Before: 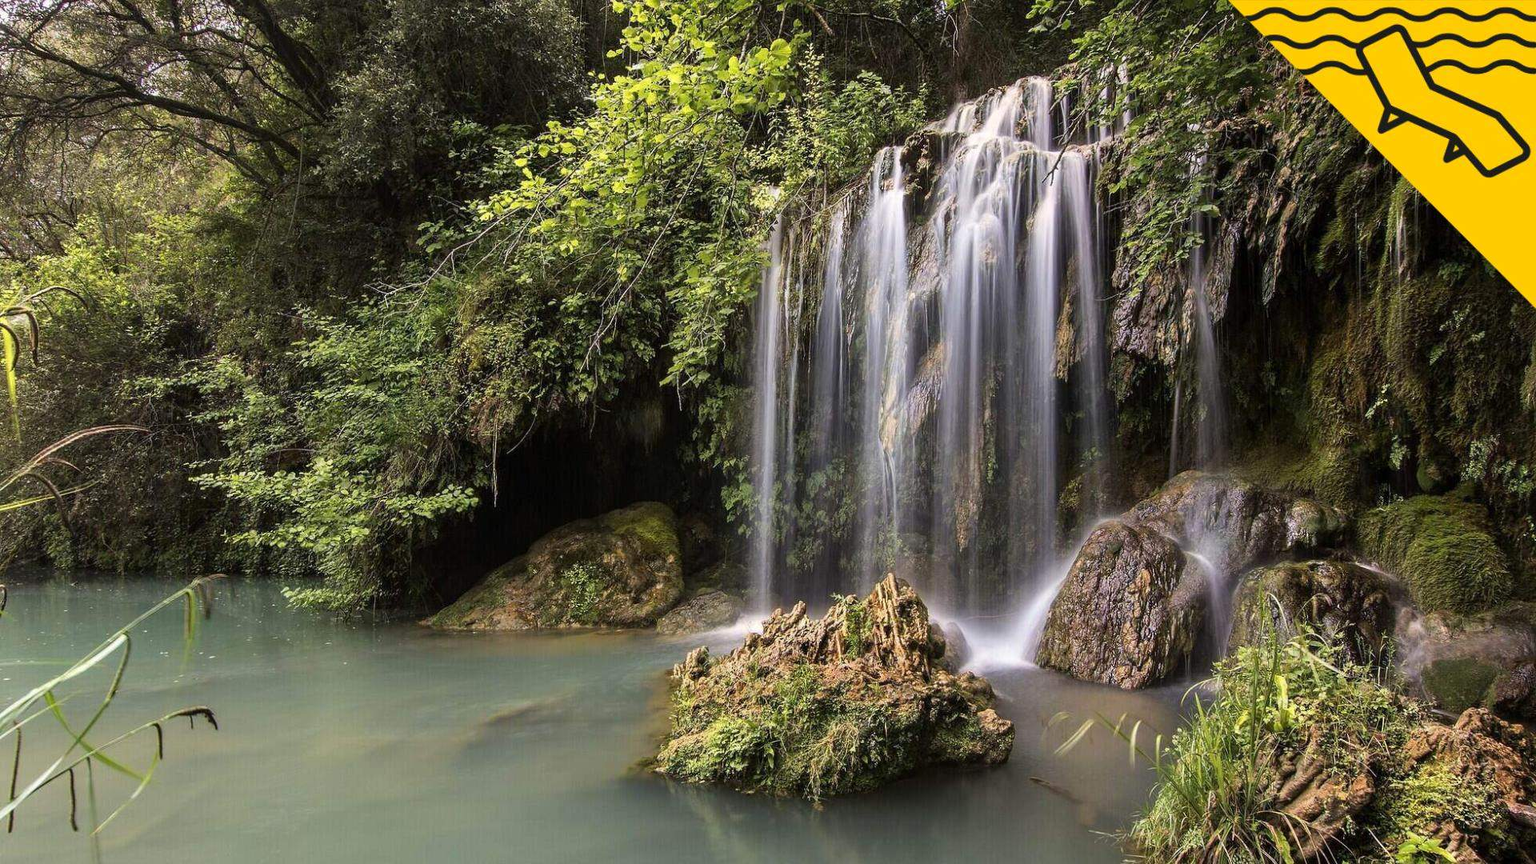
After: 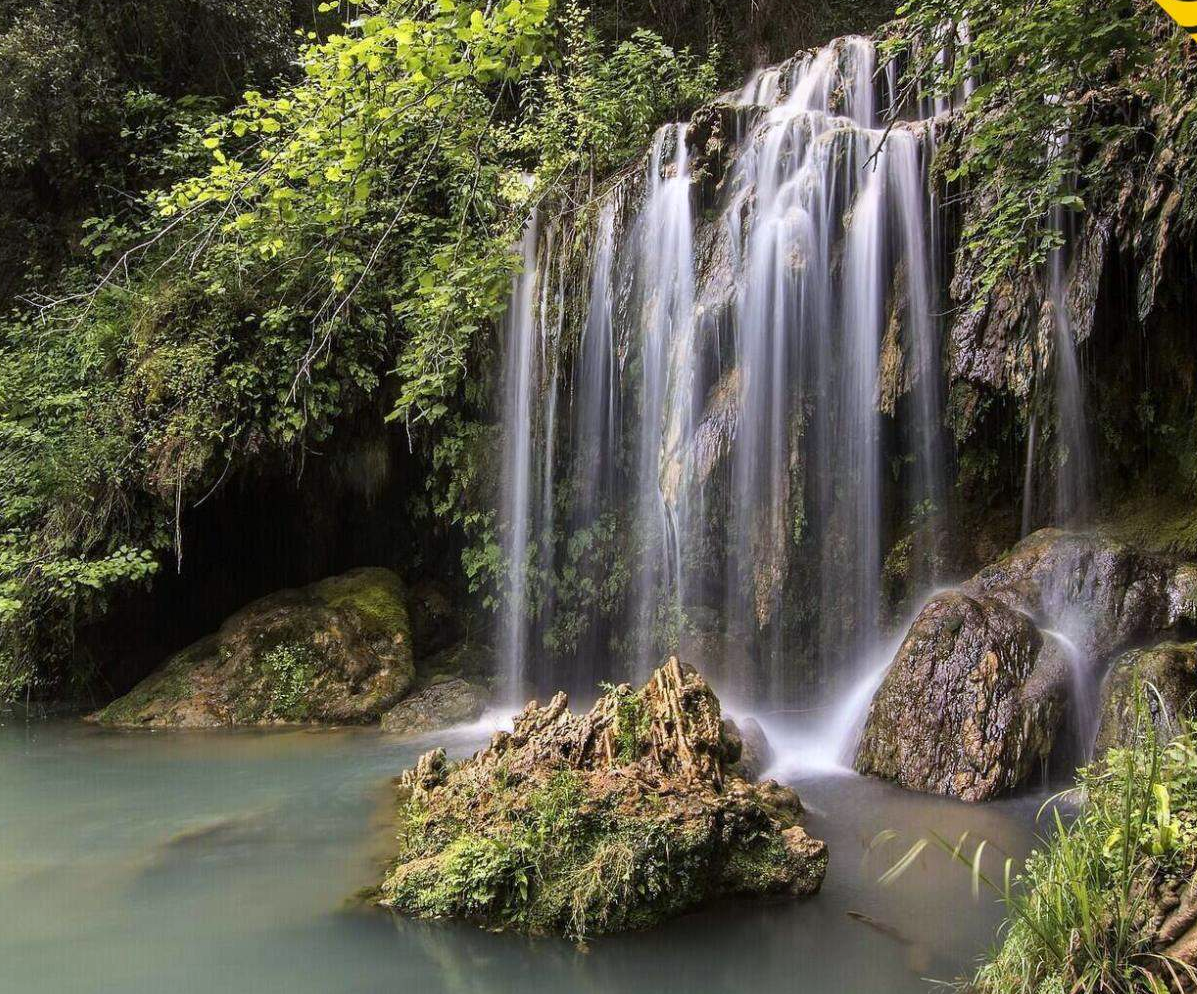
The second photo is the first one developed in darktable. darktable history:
crop and rotate: left 22.918%, top 5.629%, right 14.711%, bottom 2.247%
white balance: red 0.983, blue 1.036
